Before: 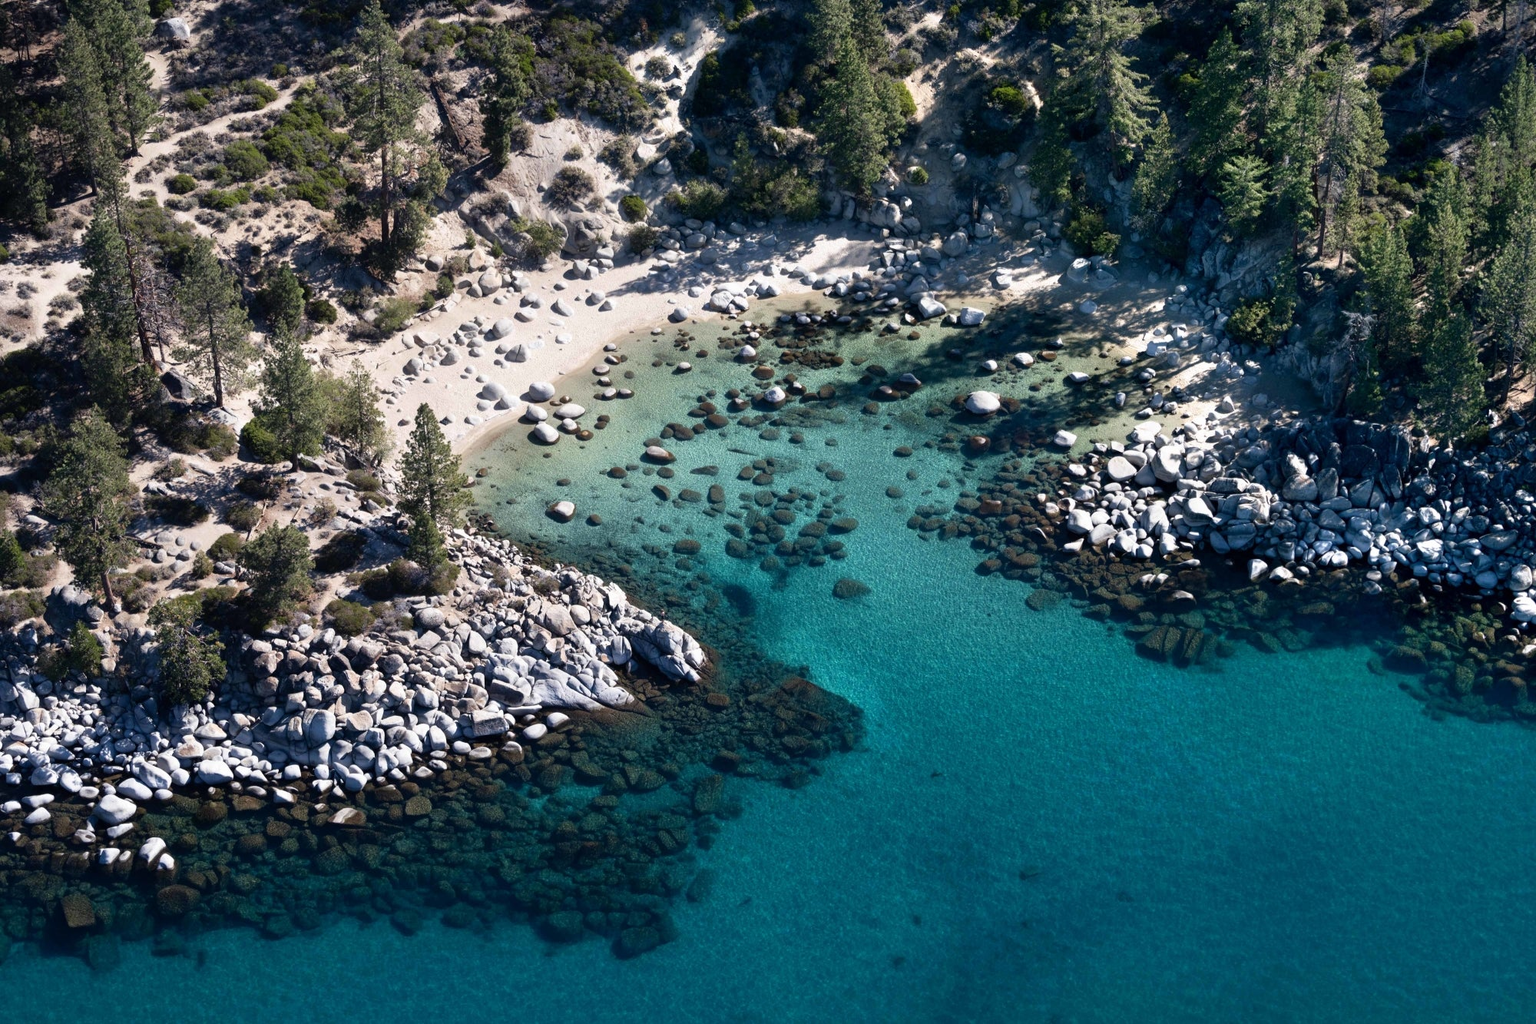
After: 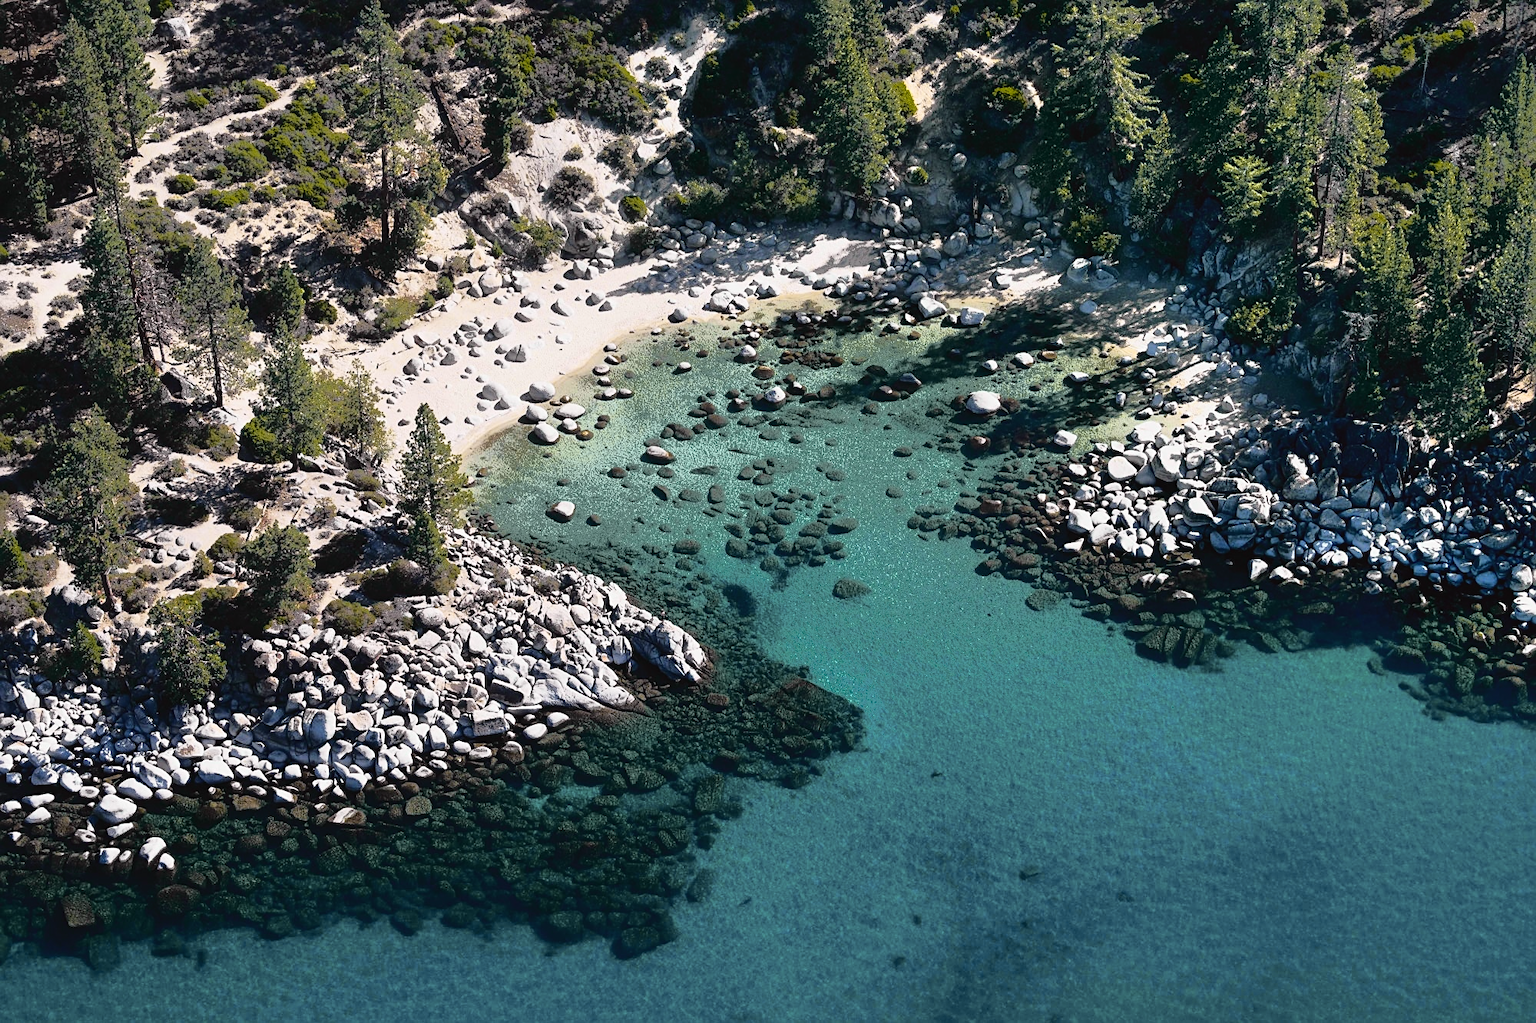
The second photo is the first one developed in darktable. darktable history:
fill light: exposure -0.73 EV, center 0.69, width 2.2
tone curve: curves: ch0 [(0, 0.029) (0.168, 0.142) (0.359, 0.44) (0.469, 0.544) (0.634, 0.722) (0.858, 0.903) (1, 0.968)]; ch1 [(0, 0) (0.437, 0.453) (0.472, 0.47) (0.502, 0.502) (0.54, 0.534) (0.57, 0.592) (0.618, 0.66) (0.699, 0.749) (0.859, 0.919) (1, 1)]; ch2 [(0, 0) (0.33, 0.301) (0.421, 0.443) (0.476, 0.498) (0.505, 0.503) (0.547, 0.557) (0.586, 0.634) (0.608, 0.676) (1, 1)], color space Lab, independent channels, preserve colors none
velvia: strength 17%
sharpen: on, module defaults
